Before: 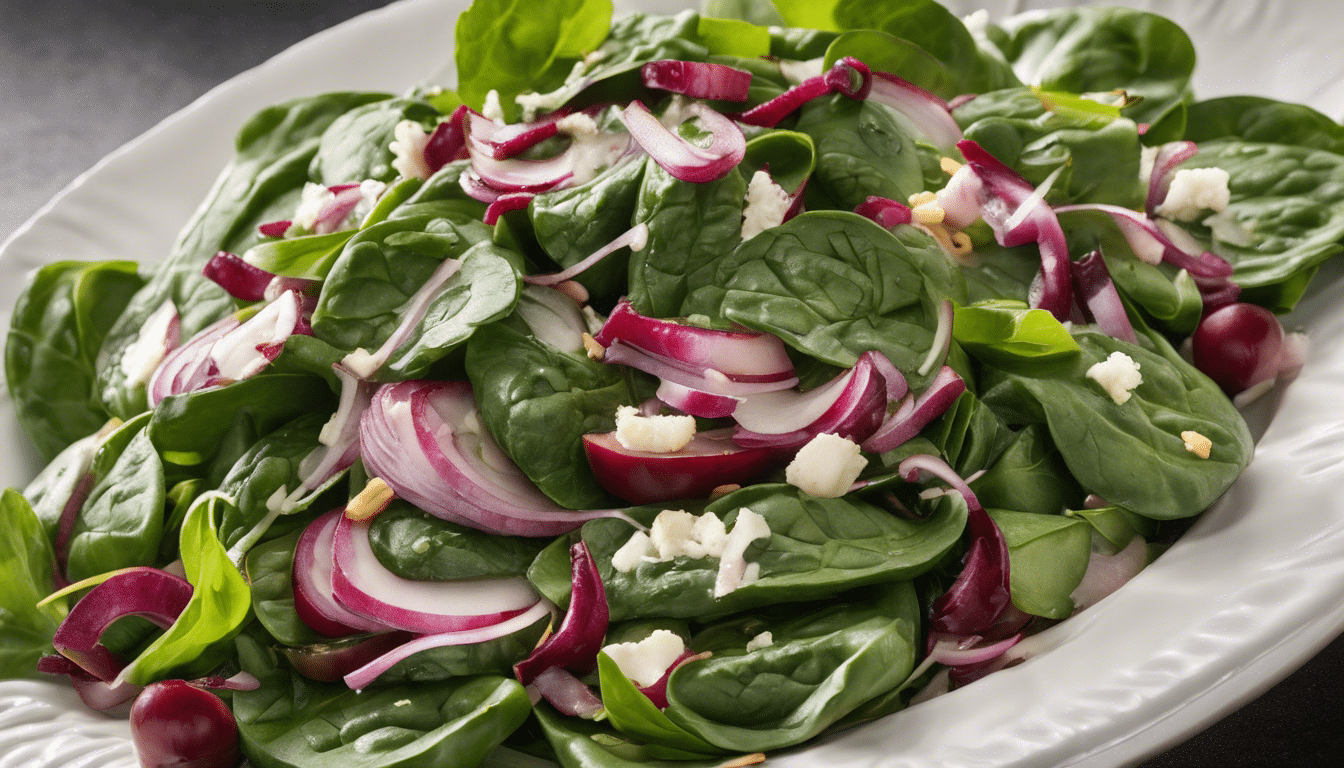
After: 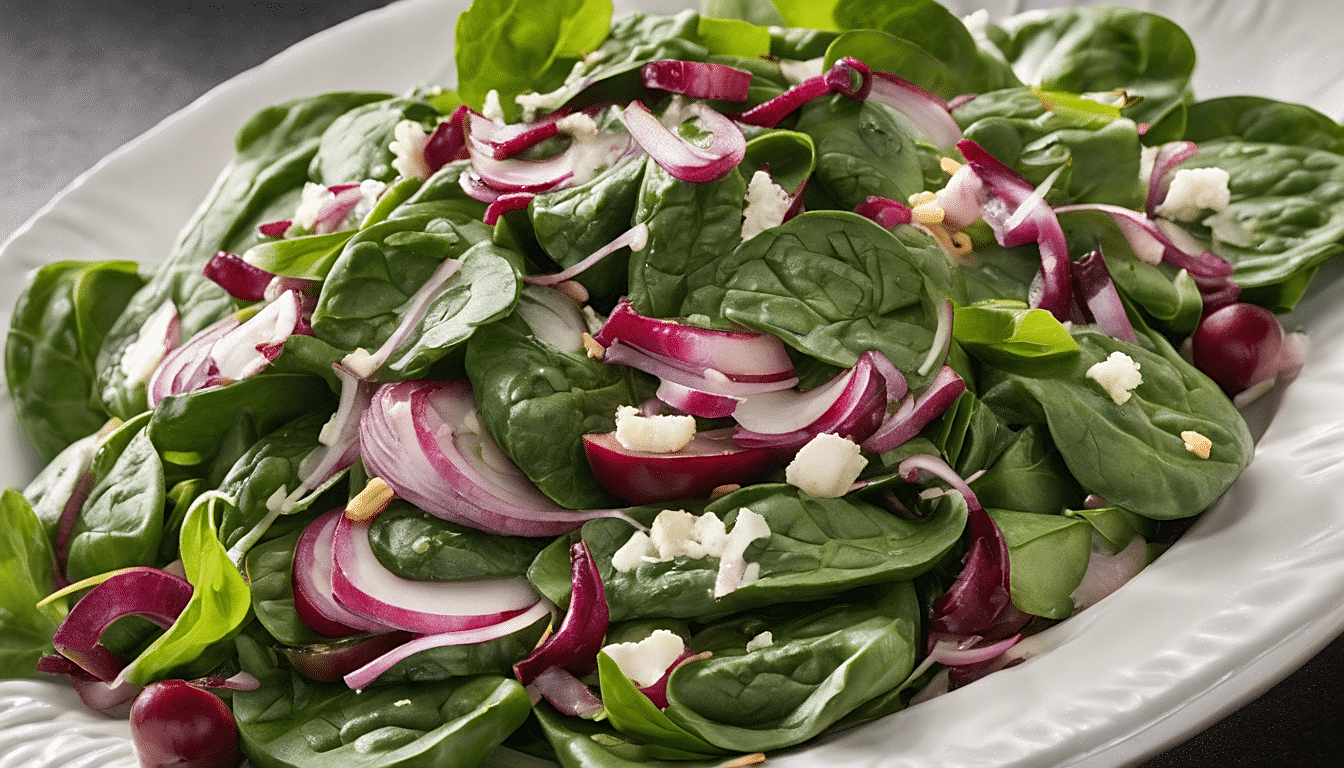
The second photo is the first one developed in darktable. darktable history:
levels: mode automatic, black 0.023%, white 99.97%, levels [0.062, 0.494, 0.925]
sharpen: on, module defaults
